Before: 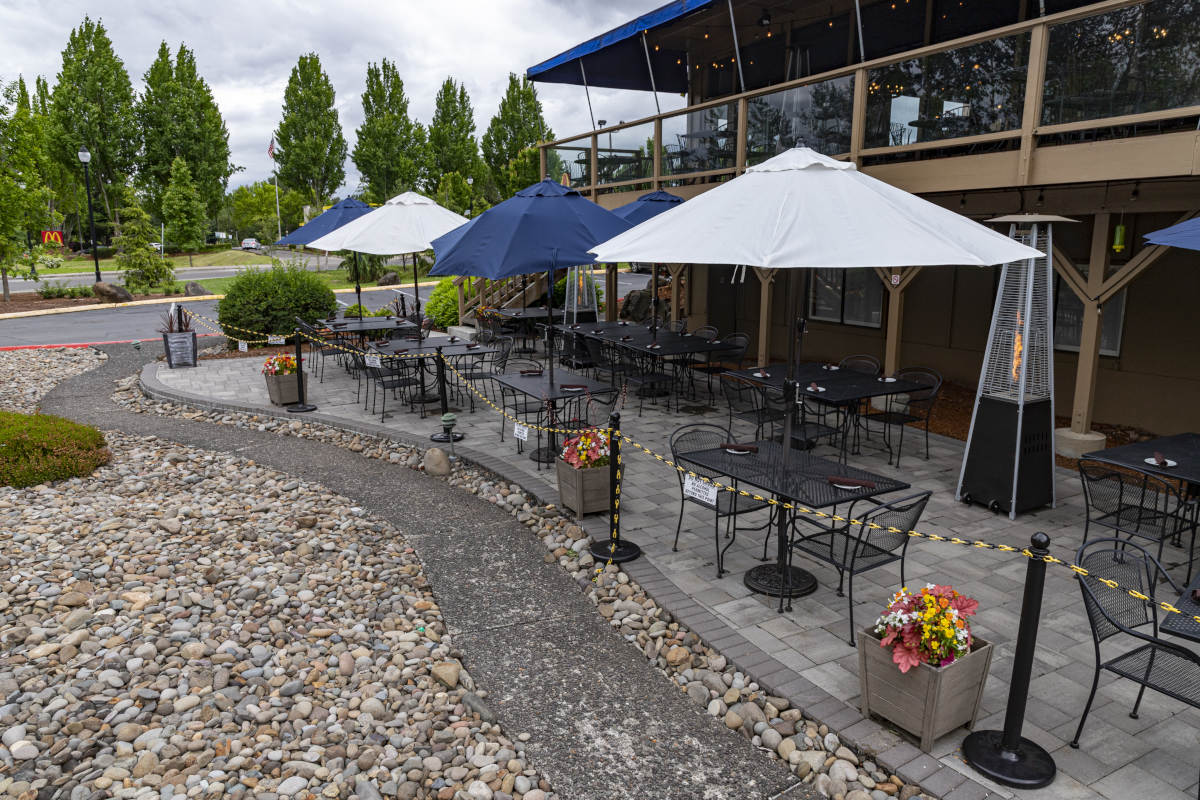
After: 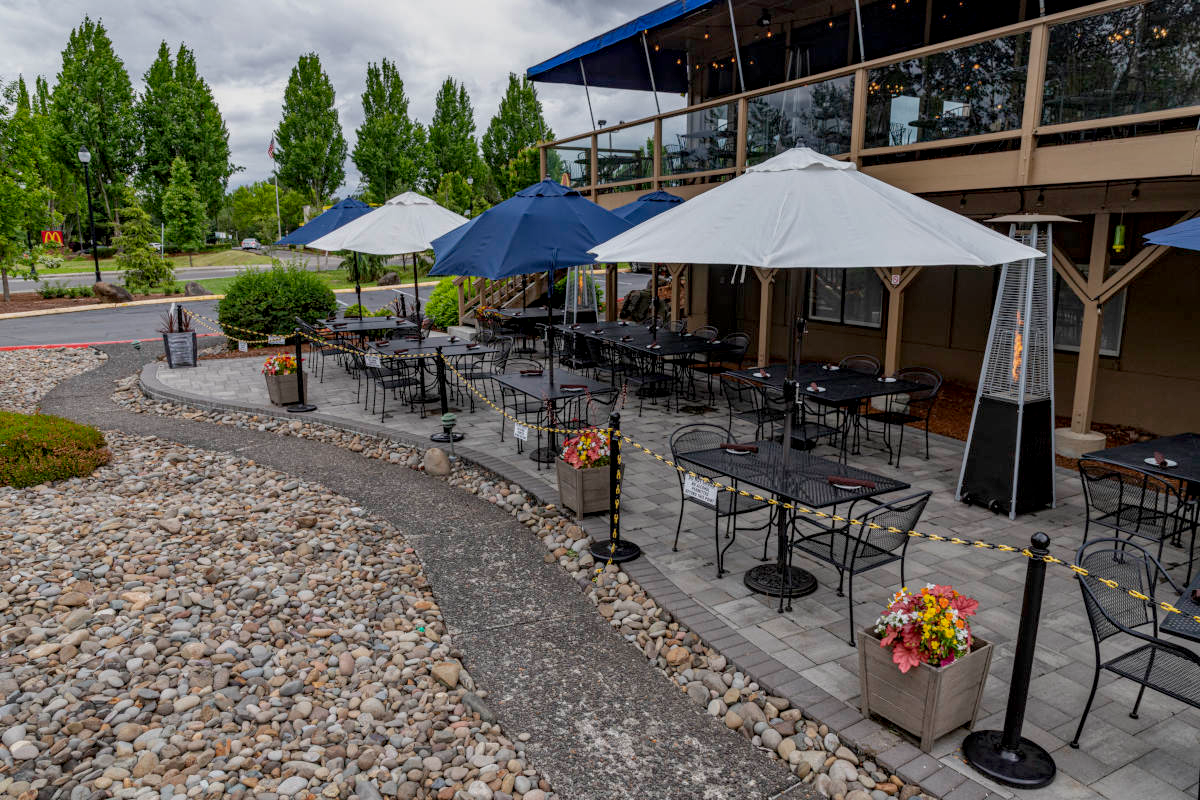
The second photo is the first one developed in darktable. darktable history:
tone equalizer: -8 EV 0.25 EV, -7 EV 0.417 EV, -6 EV 0.417 EV, -5 EV 0.25 EV, -3 EV -0.25 EV, -2 EV -0.417 EV, -1 EV -0.417 EV, +0 EV -0.25 EV, edges refinement/feathering 500, mask exposure compensation -1.57 EV, preserve details guided filter
local contrast: shadows 94%
